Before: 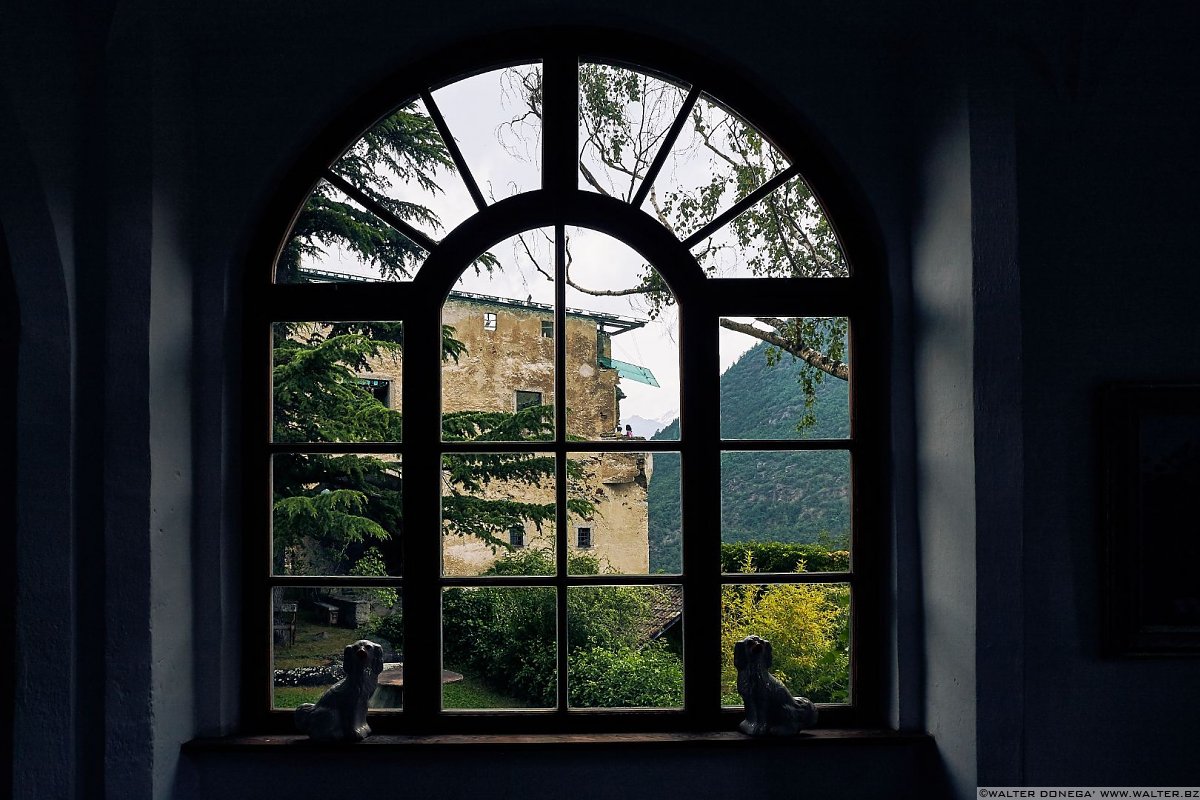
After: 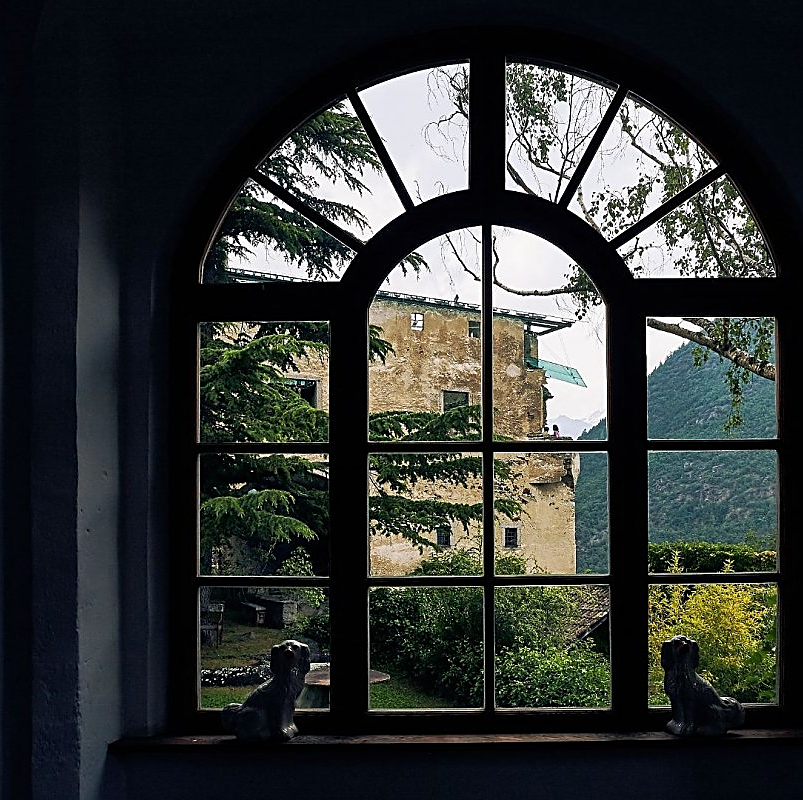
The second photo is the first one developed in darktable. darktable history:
crop and rotate: left 6.145%, right 26.928%
sharpen: on, module defaults
